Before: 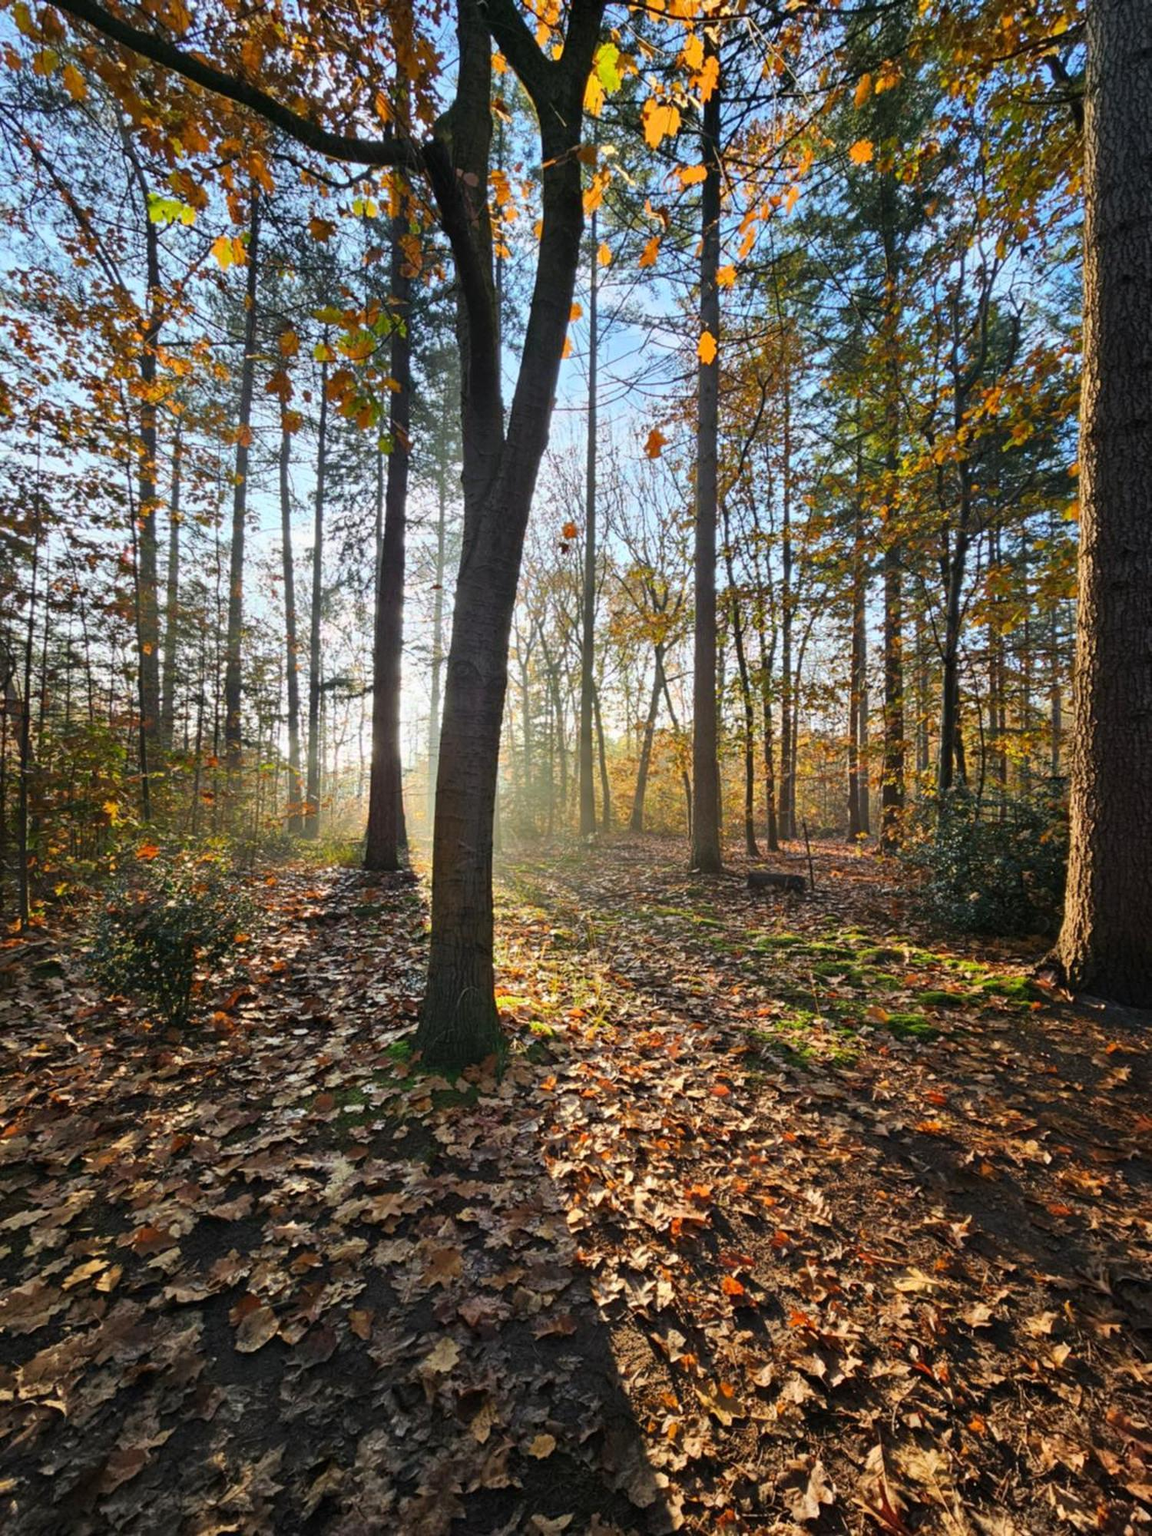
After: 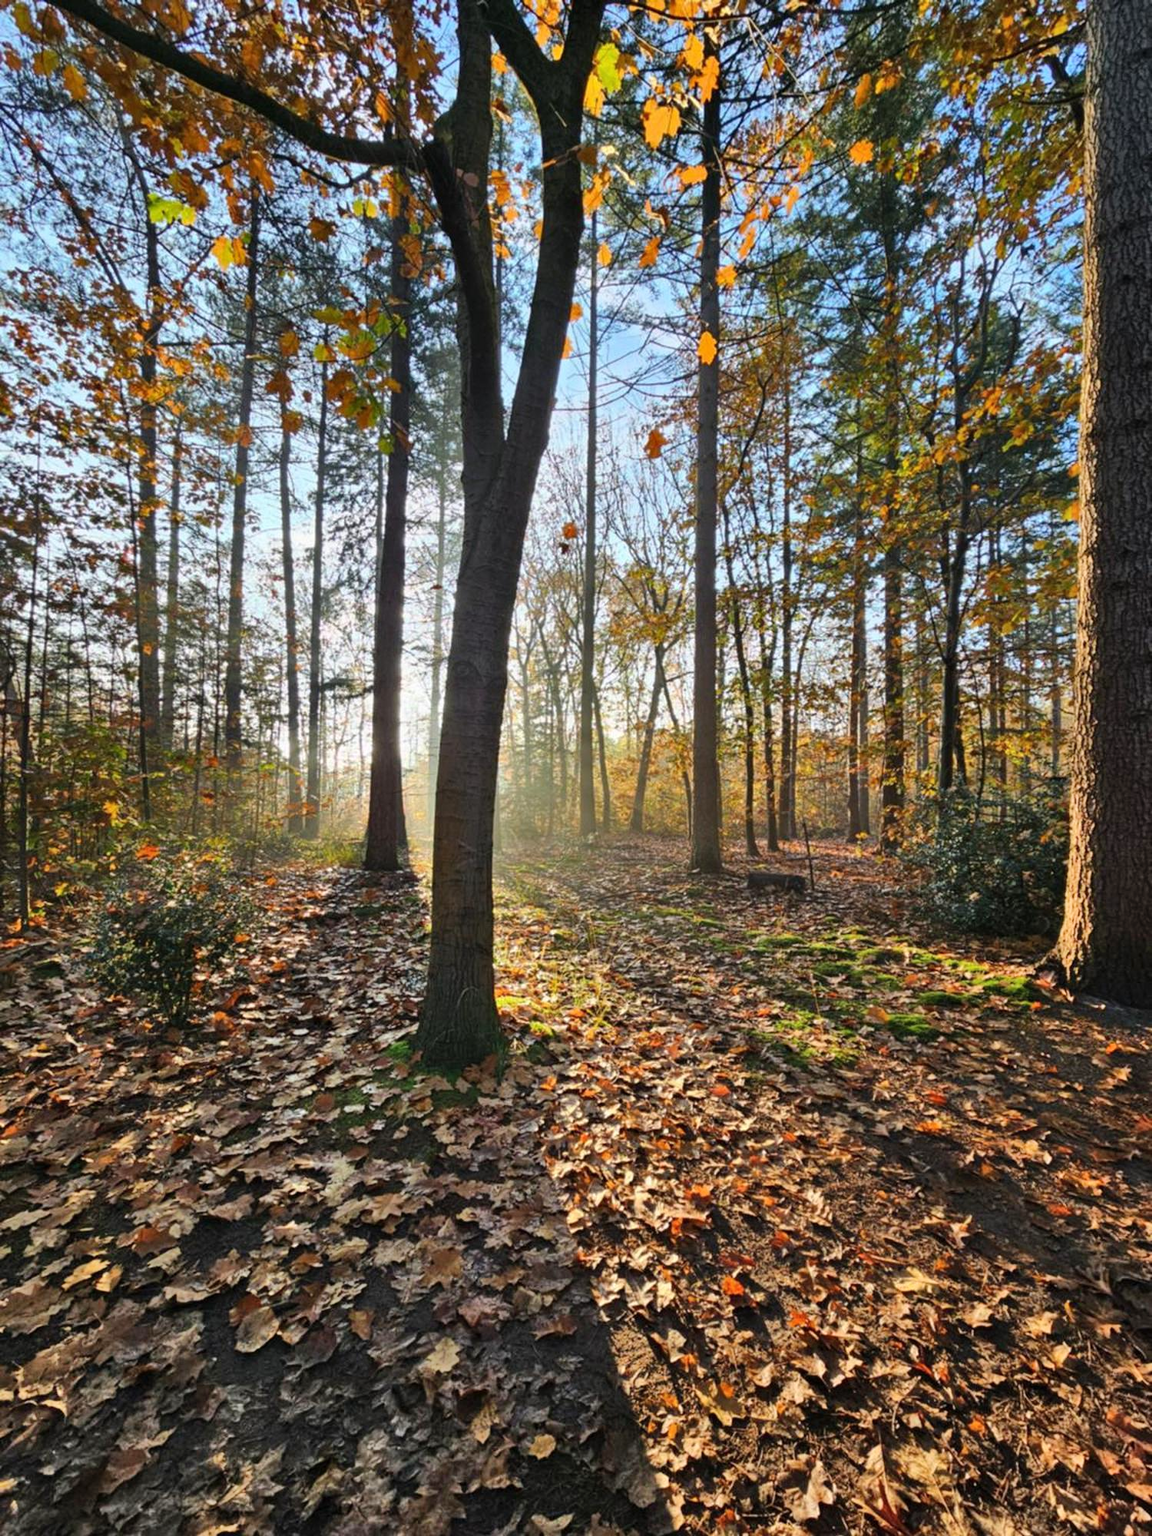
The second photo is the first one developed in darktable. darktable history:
shadows and highlights: soften with gaussian
